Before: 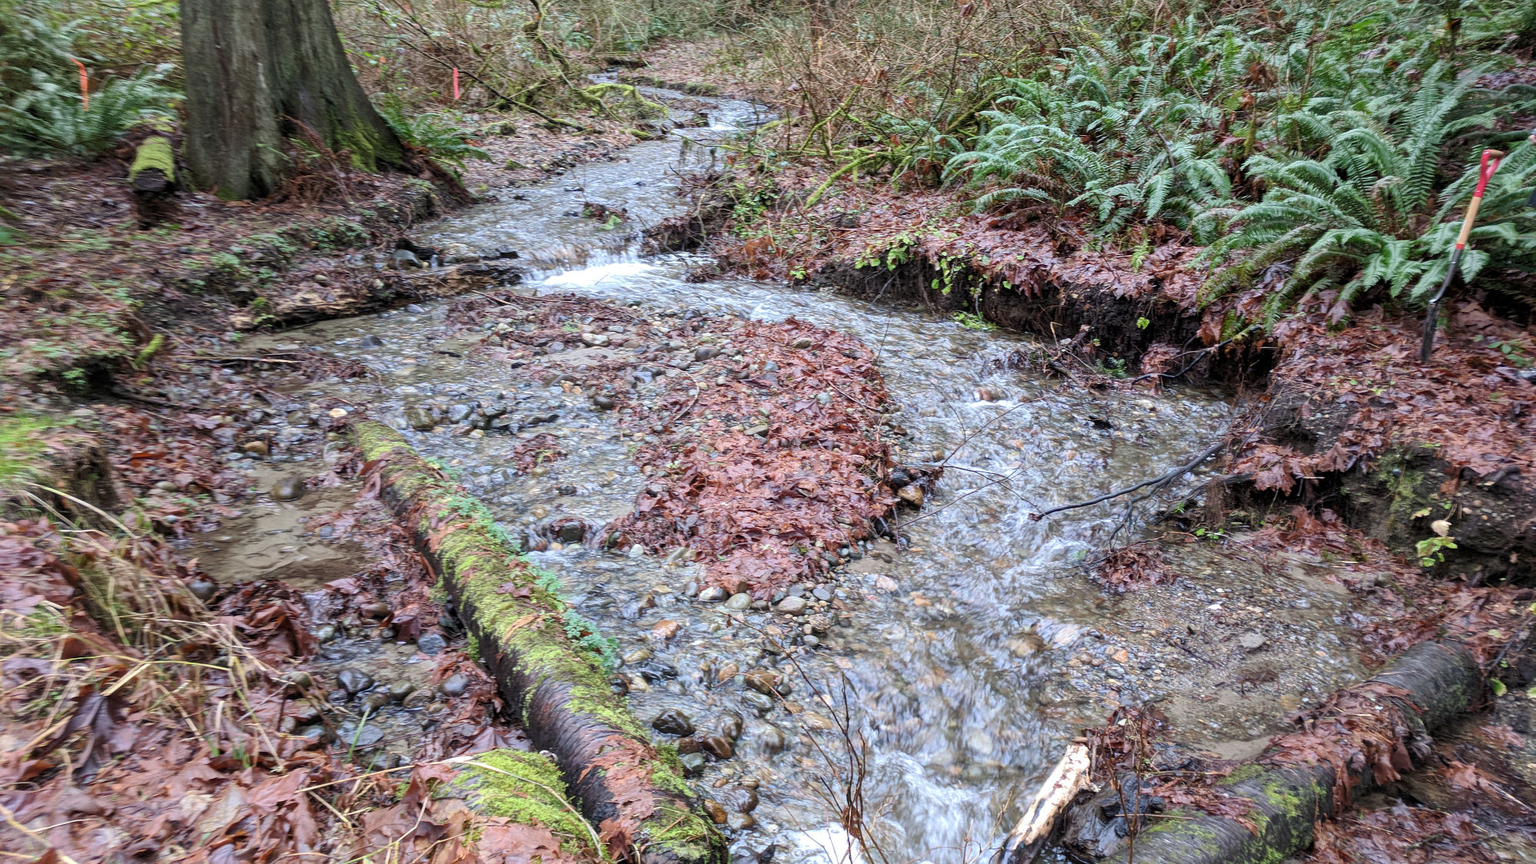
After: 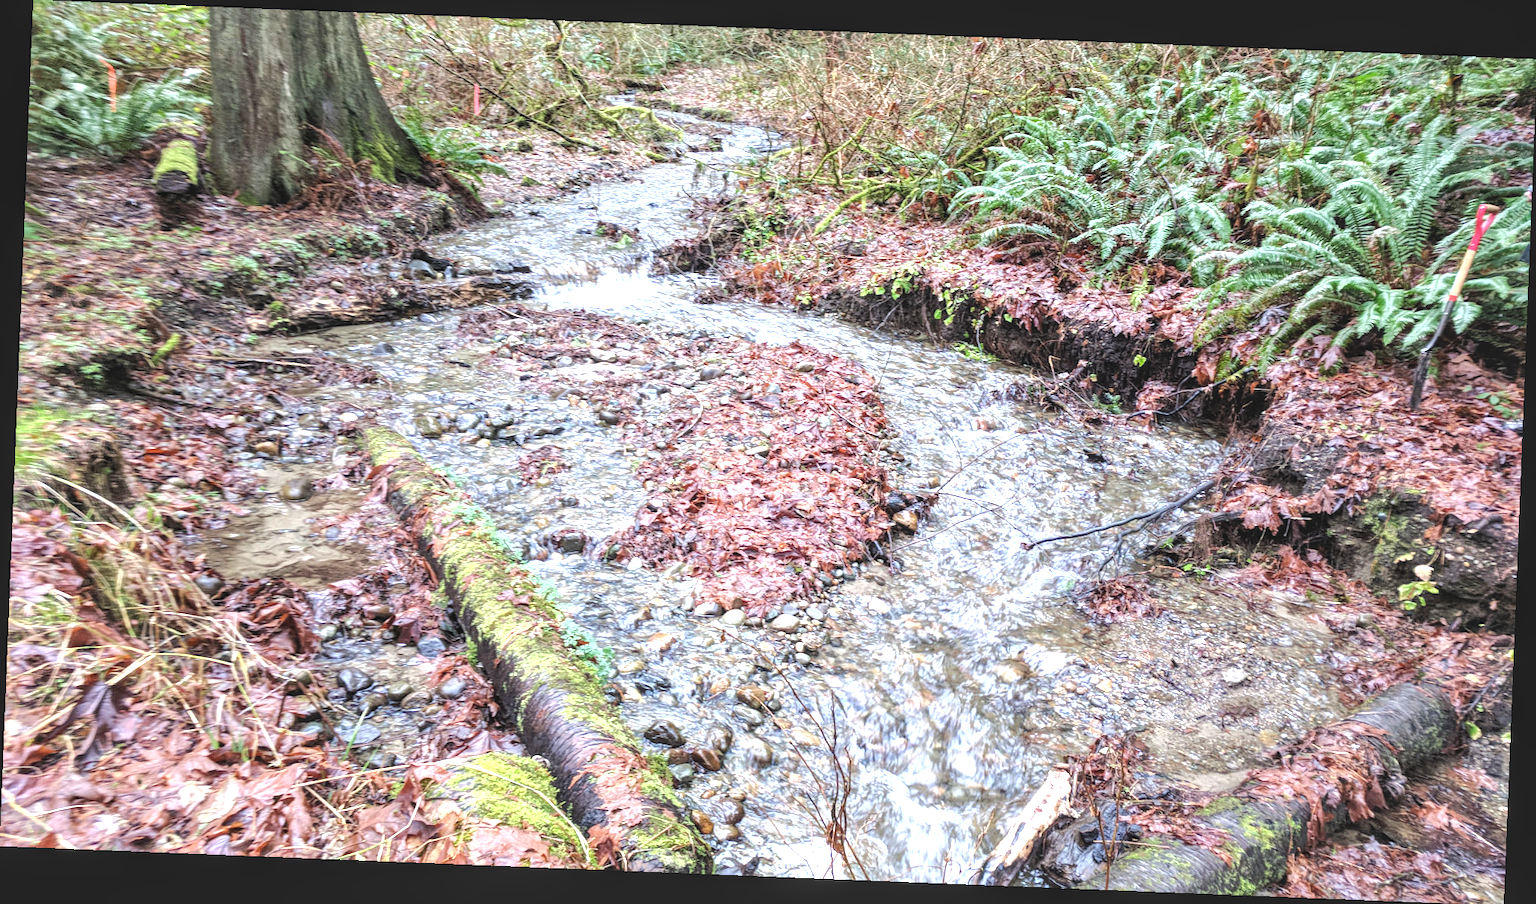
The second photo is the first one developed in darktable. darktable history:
rotate and perspective: rotation 2.27°, automatic cropping off
base curve: curves: ch0 [(0, 0) (0.262, 0.32) (0.722, 0.705) (1, 1)]
exposure: black level correction -0.005, exposure 1 EV, compensate highlight preservation false
local contrast: on, module defaults
